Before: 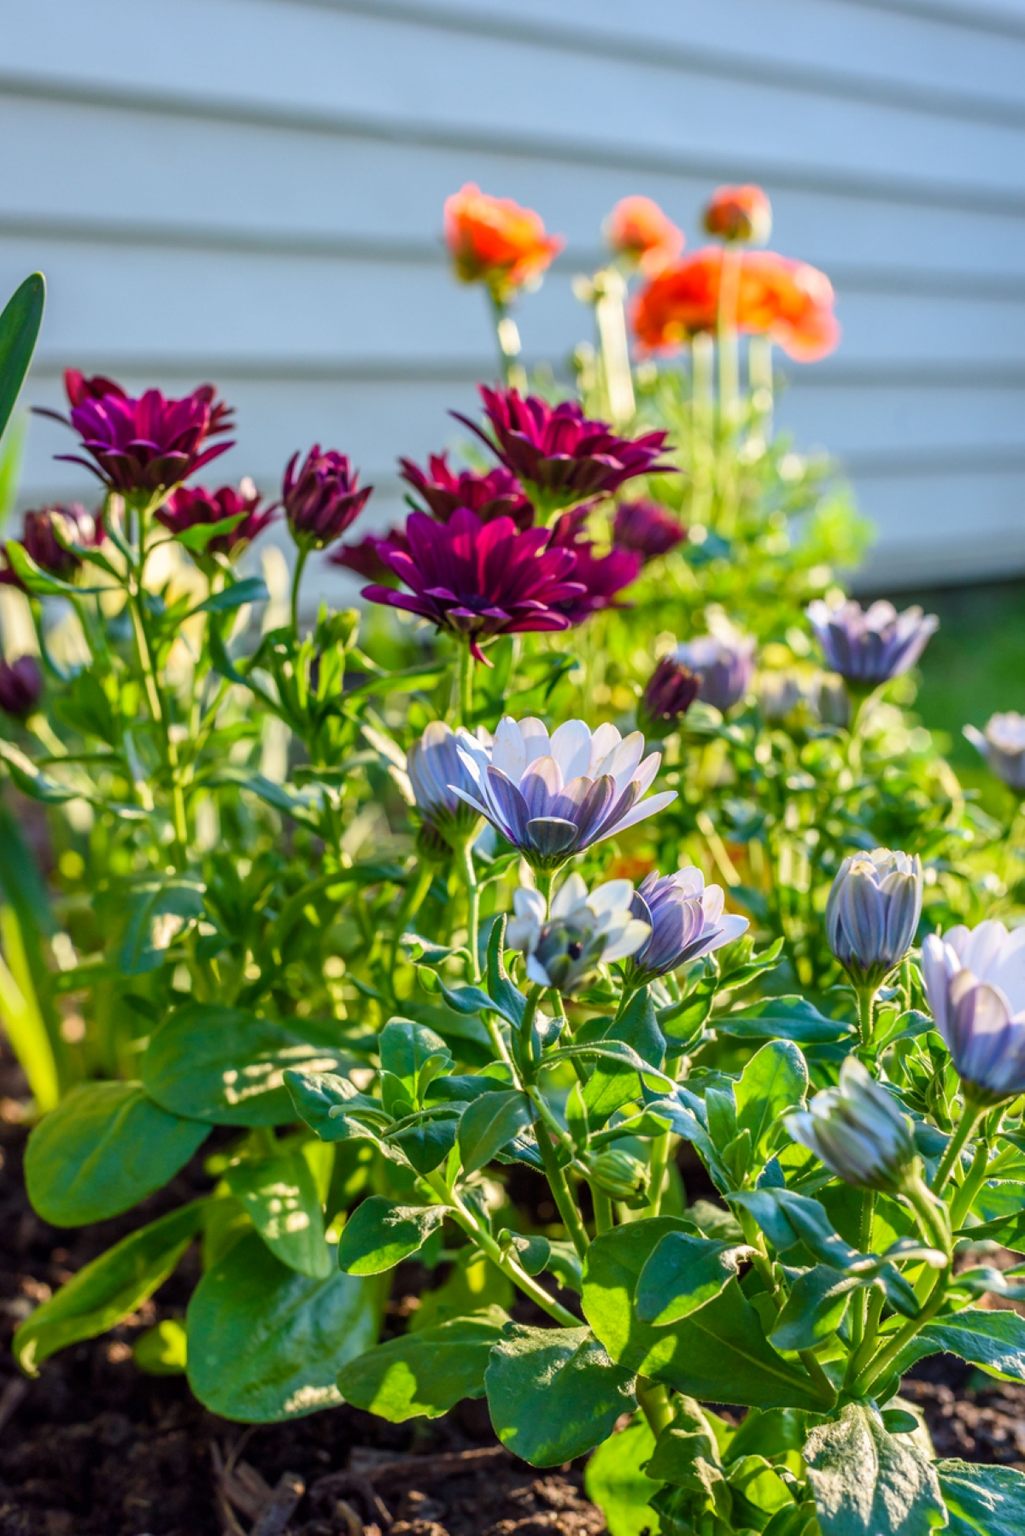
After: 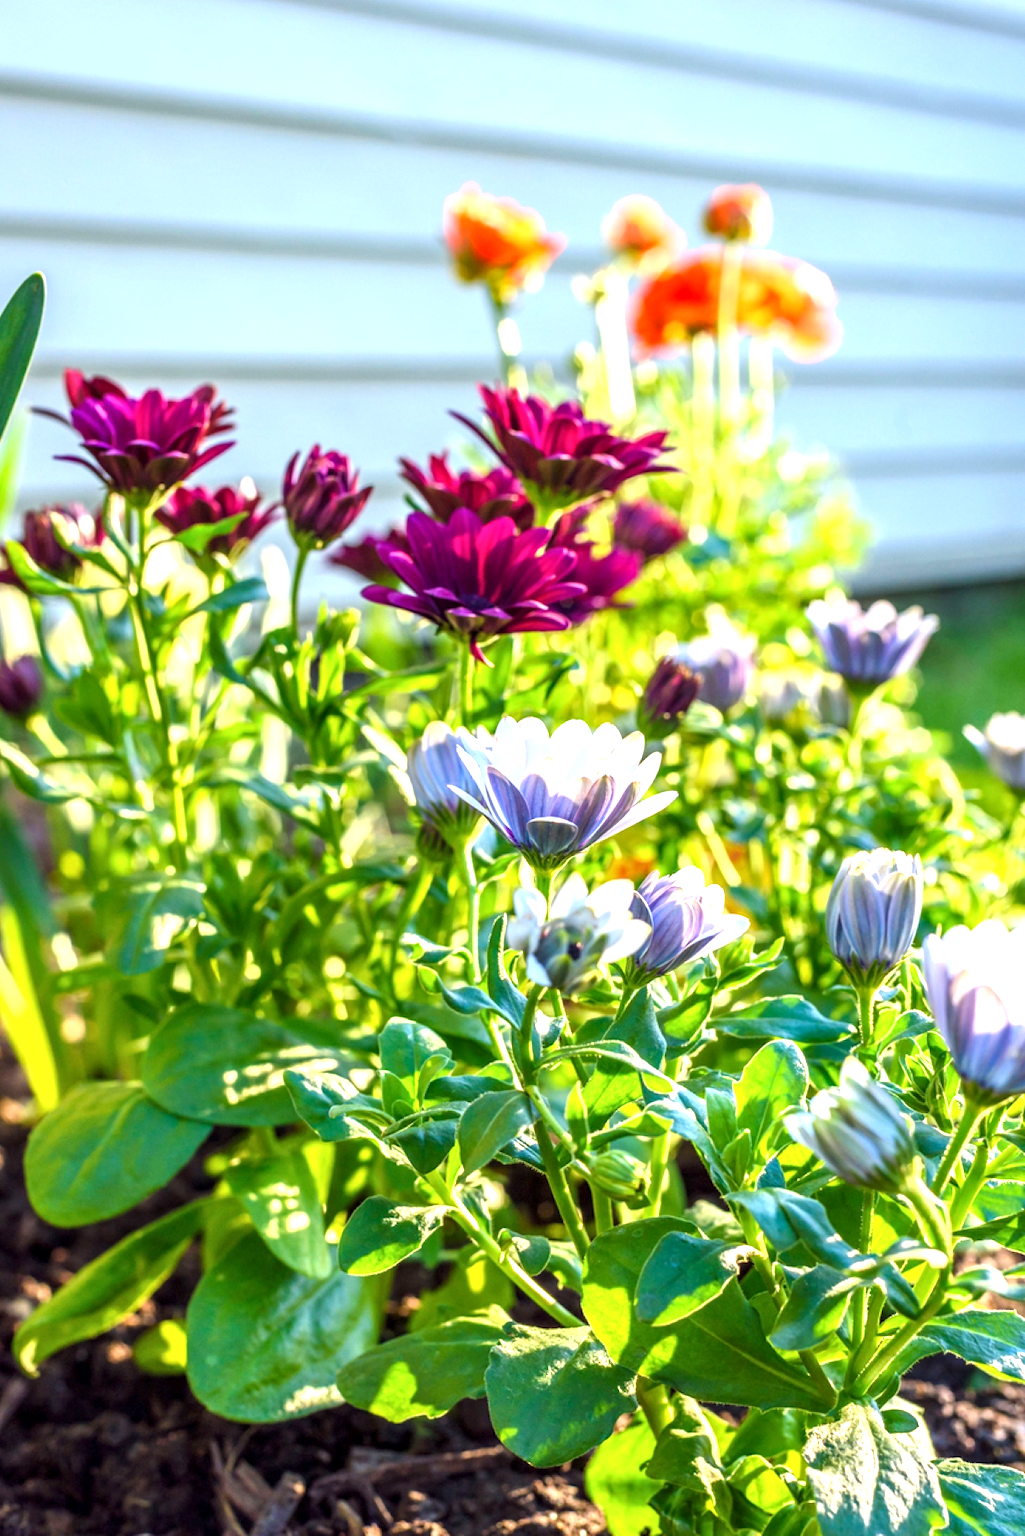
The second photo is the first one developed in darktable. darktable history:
exposure: black level correction 0, exposure 0.947 EV, compensate exposure bias true, compensate highlight preservation false
local contrast: highlights 105%, shadows 99%, detail 119%, midtone range 0.2
